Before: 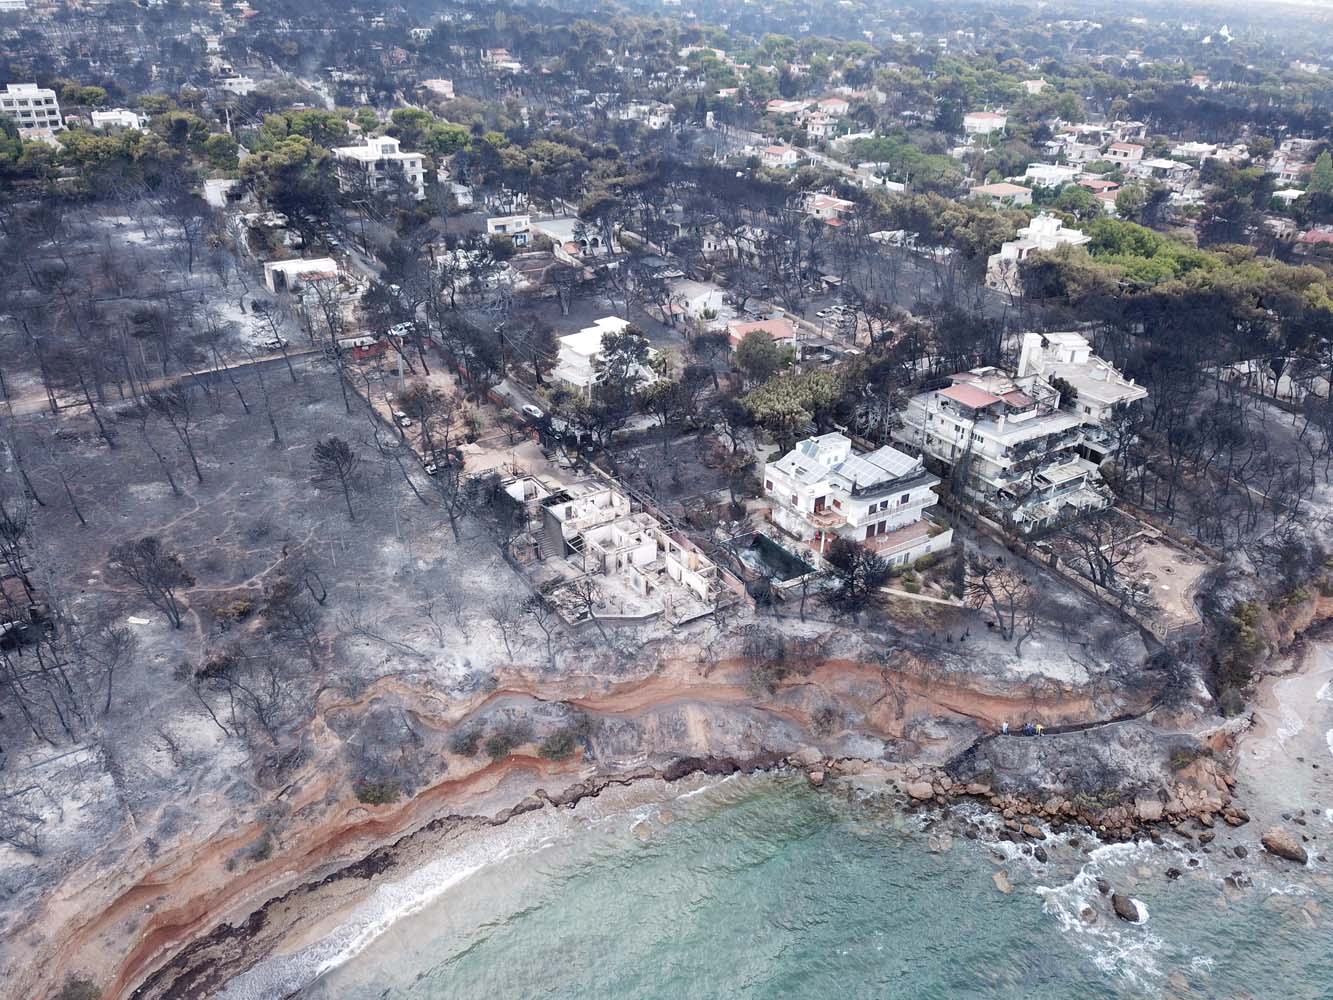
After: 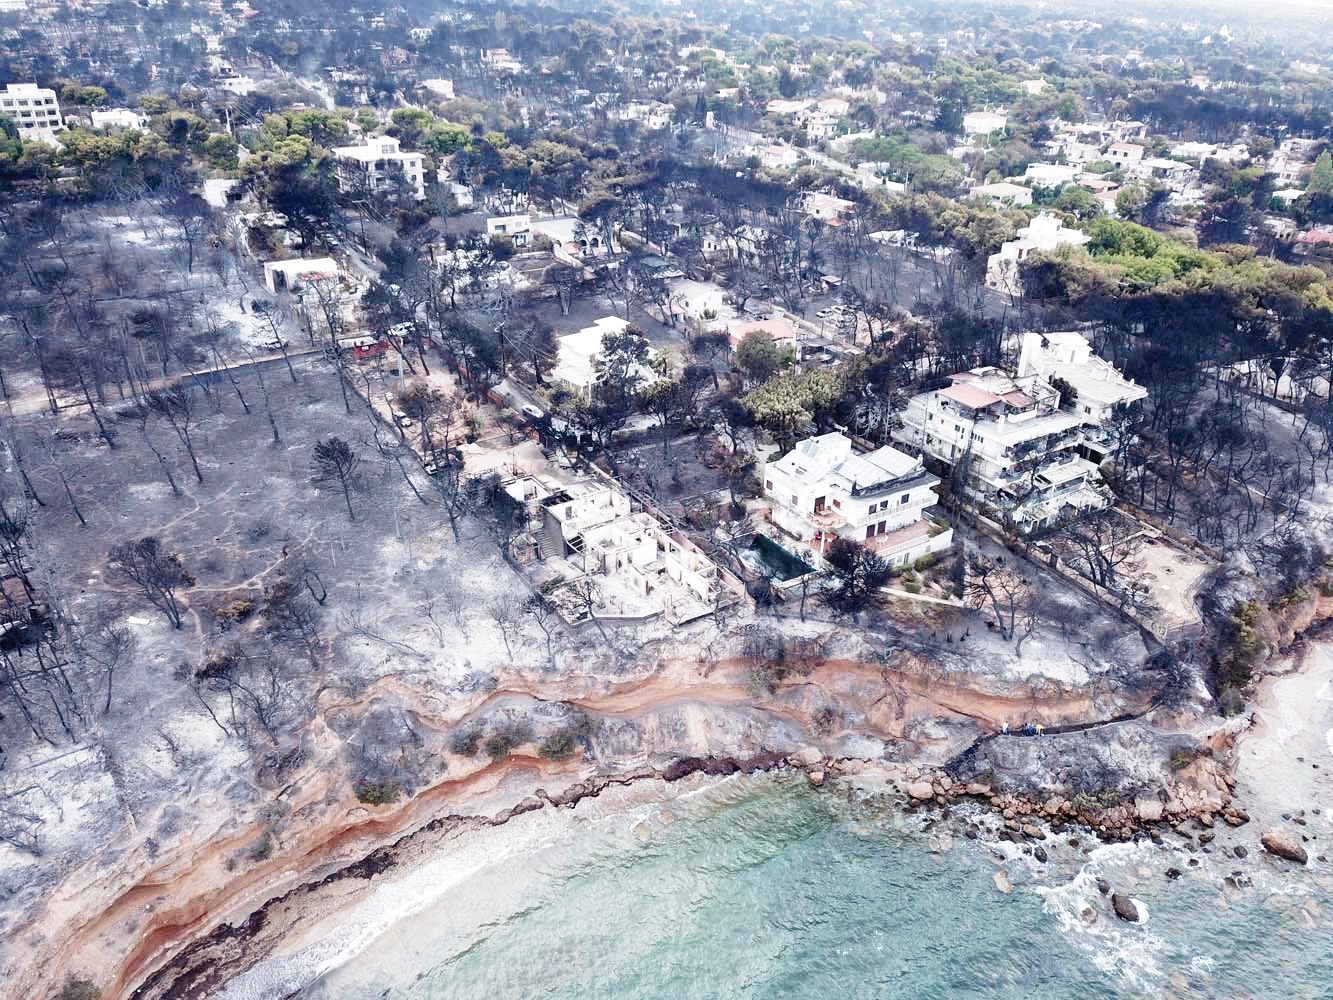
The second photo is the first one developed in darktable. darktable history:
shadows and highlights: shadows 31.55, highlights -32.06, soften with gaussian
base curve: curves: ch0 [(0, 0) (0.028, 0.03) (0.121, 0.232) (0.46, 0.748) (0.859, 0.968) (1, 1)], preserve colors none
contrast brightness saturation: brightness -0.093
